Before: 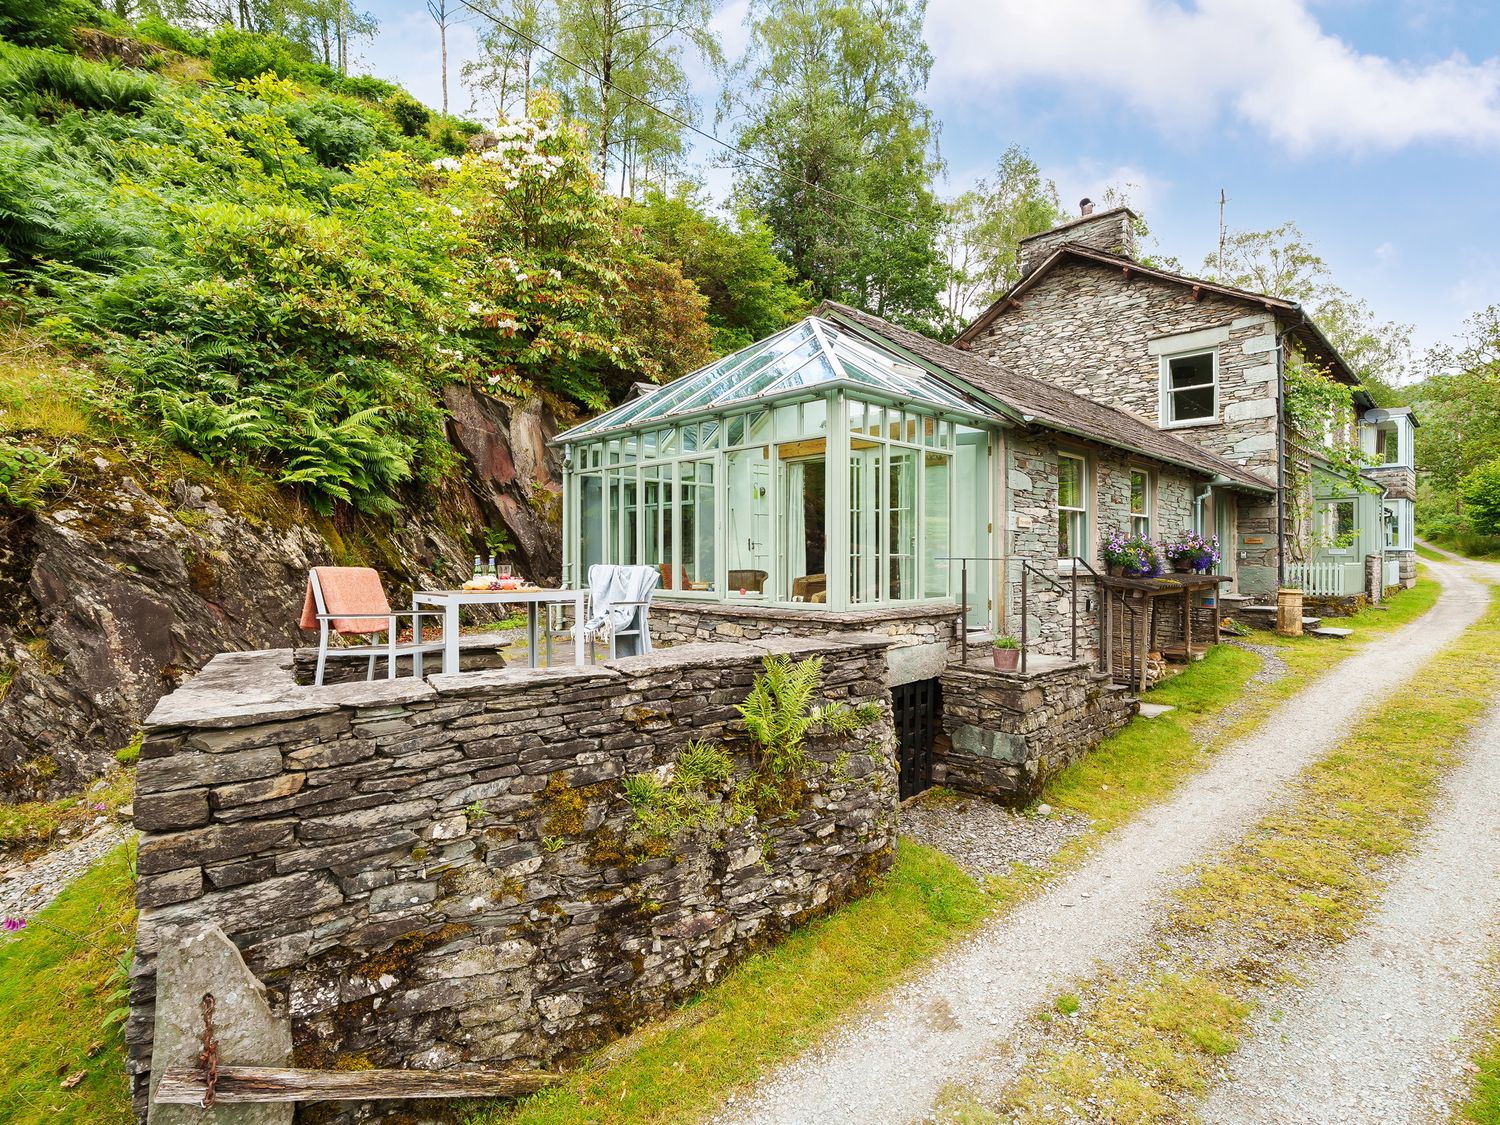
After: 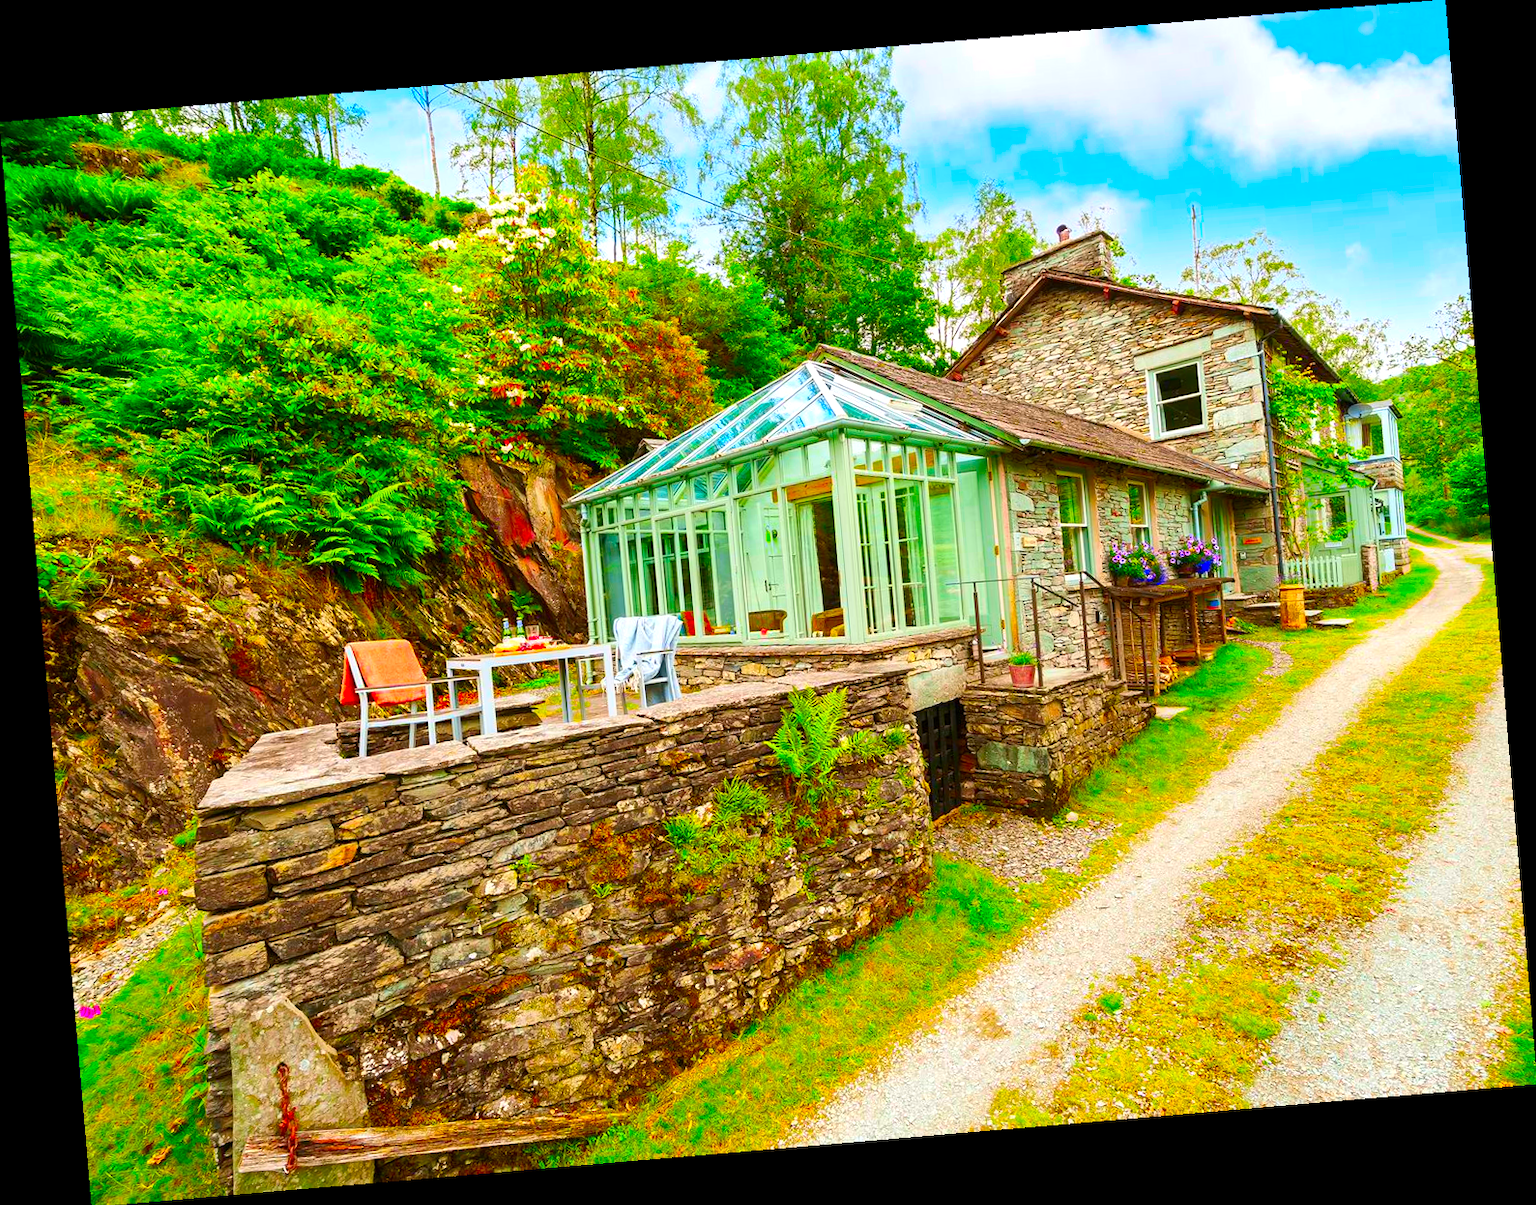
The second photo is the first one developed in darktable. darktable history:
rotate and perspective: rotation -4.86°, automatic cropping off
exposure: exposure 0.2 EV, compensate highlight preservation false
color correction: saturation 3
